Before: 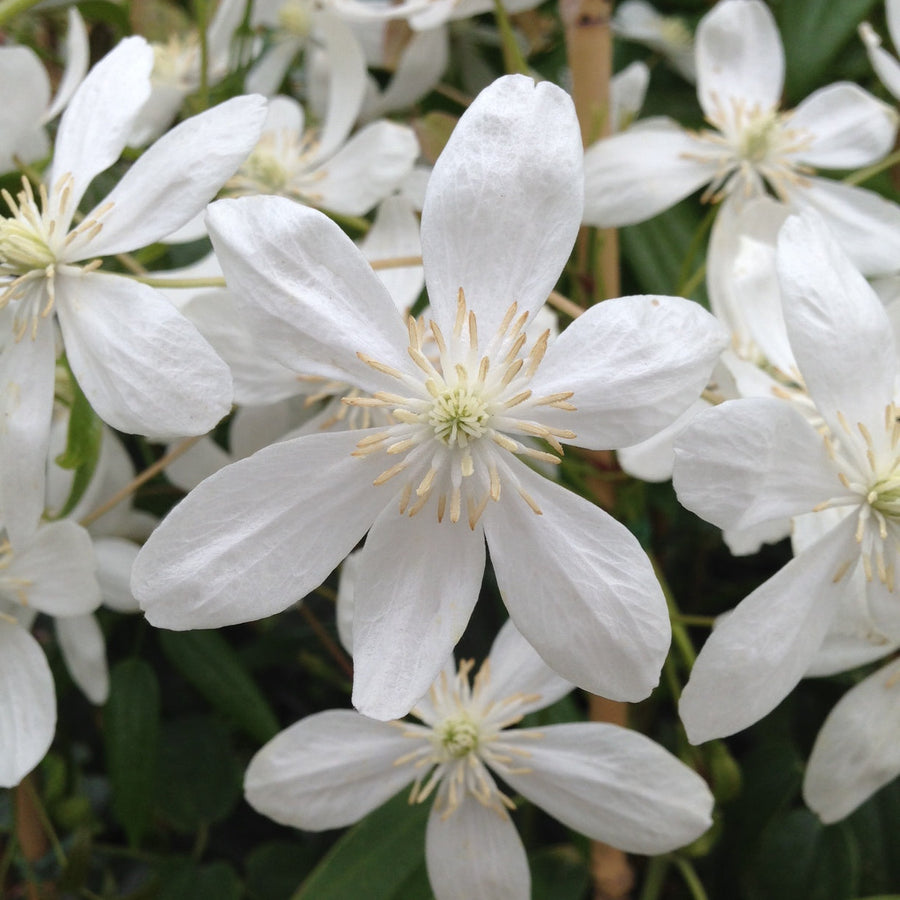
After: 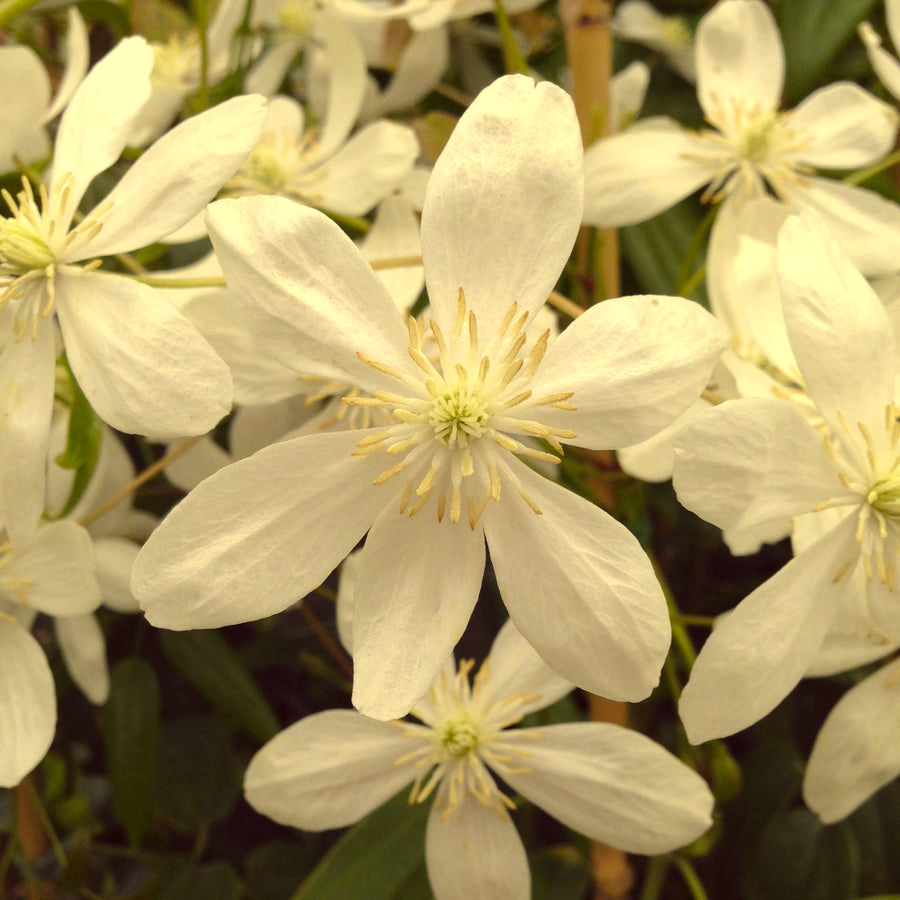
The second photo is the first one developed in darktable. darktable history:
exposure: exposure 0.2 EV, compensate highlight preservation false
color correction: highlights a* -0.482, highlights b* 40, shadows a* 9.8, shadows b* -0.161
